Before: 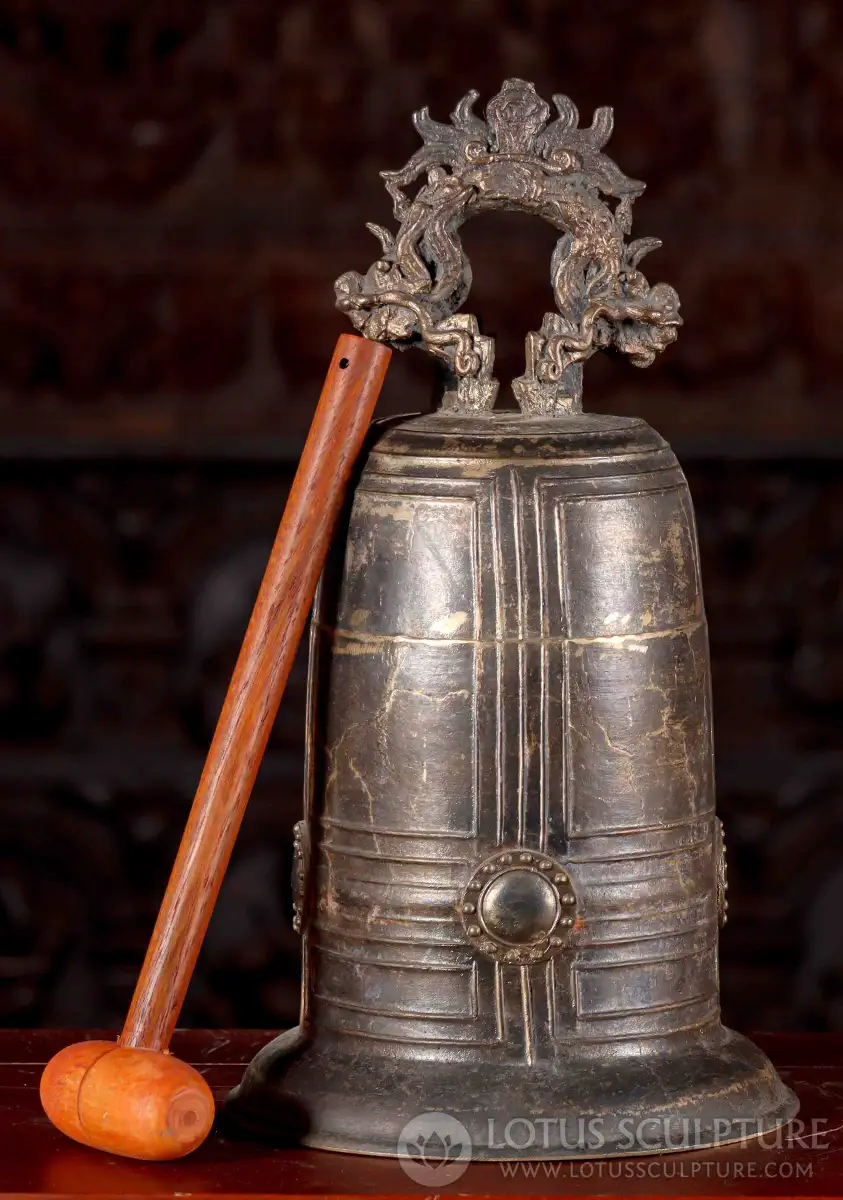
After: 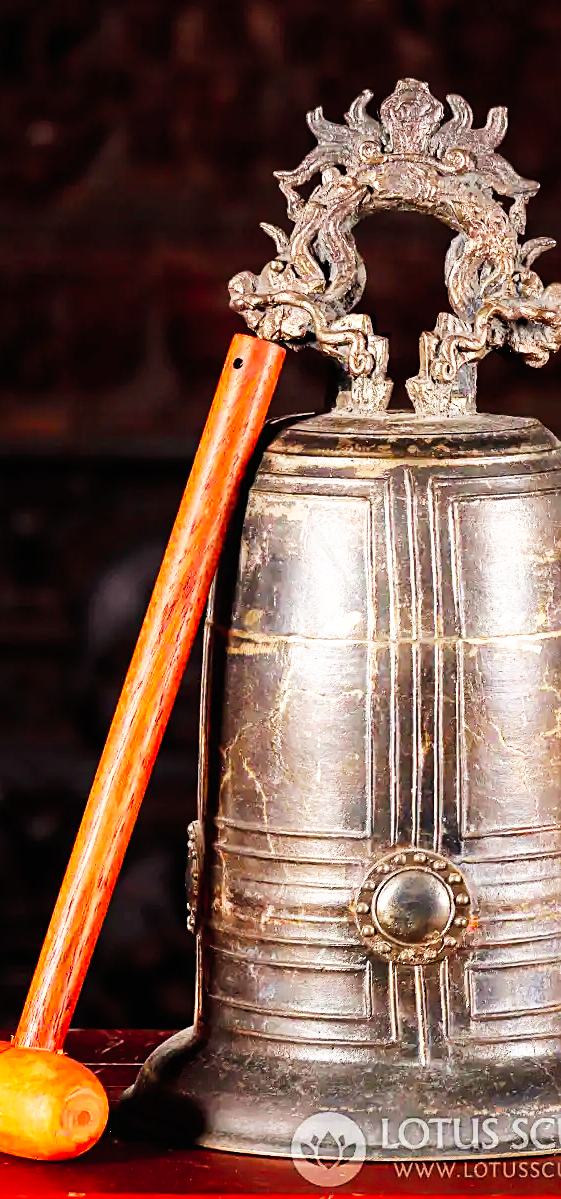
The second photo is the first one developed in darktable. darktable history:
sharpen: on, module defaults
crop and rotate: left 12.673%, right 20.66%
base curve: curves: ch0 [(0, 0) (0.007, 0.004) (0.027, 0.03) (0.046, 0.07) (0.207, 0.54) (0.442, 0.872) (0.673, 0.972) (1, 1)], preserve colors none
contrast brightness saturation: contrast 0.03, brightness 0.06, saturation 0.13
